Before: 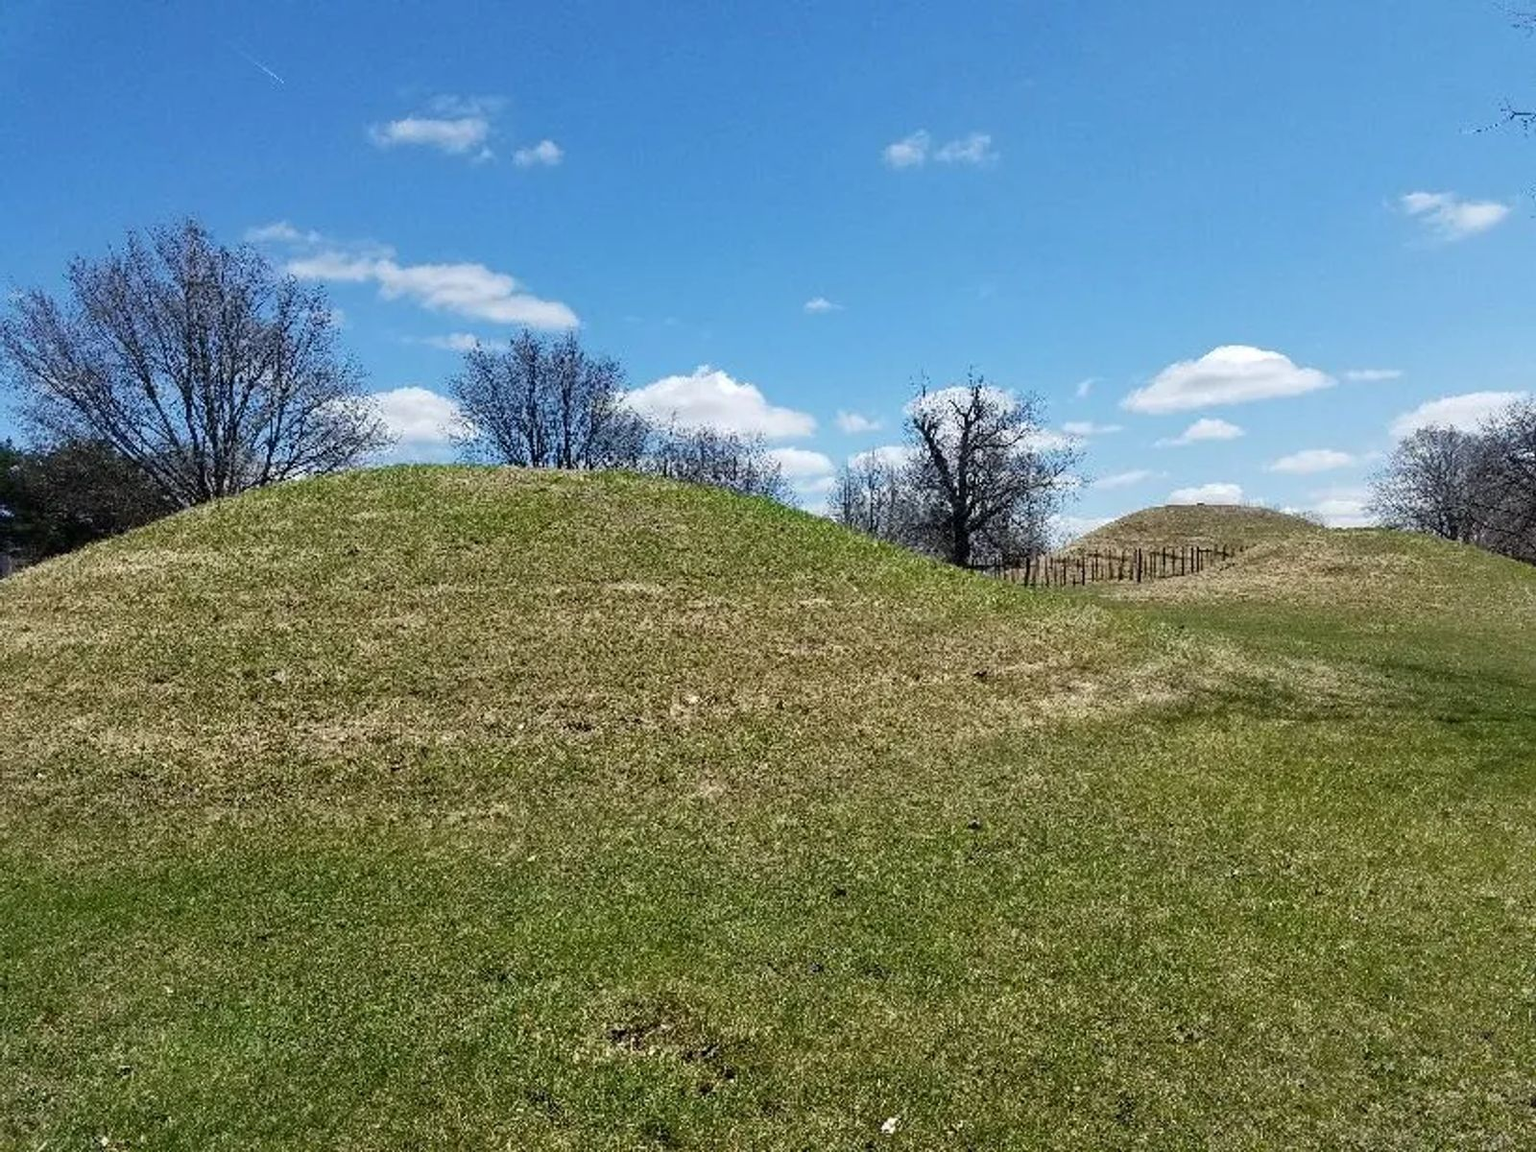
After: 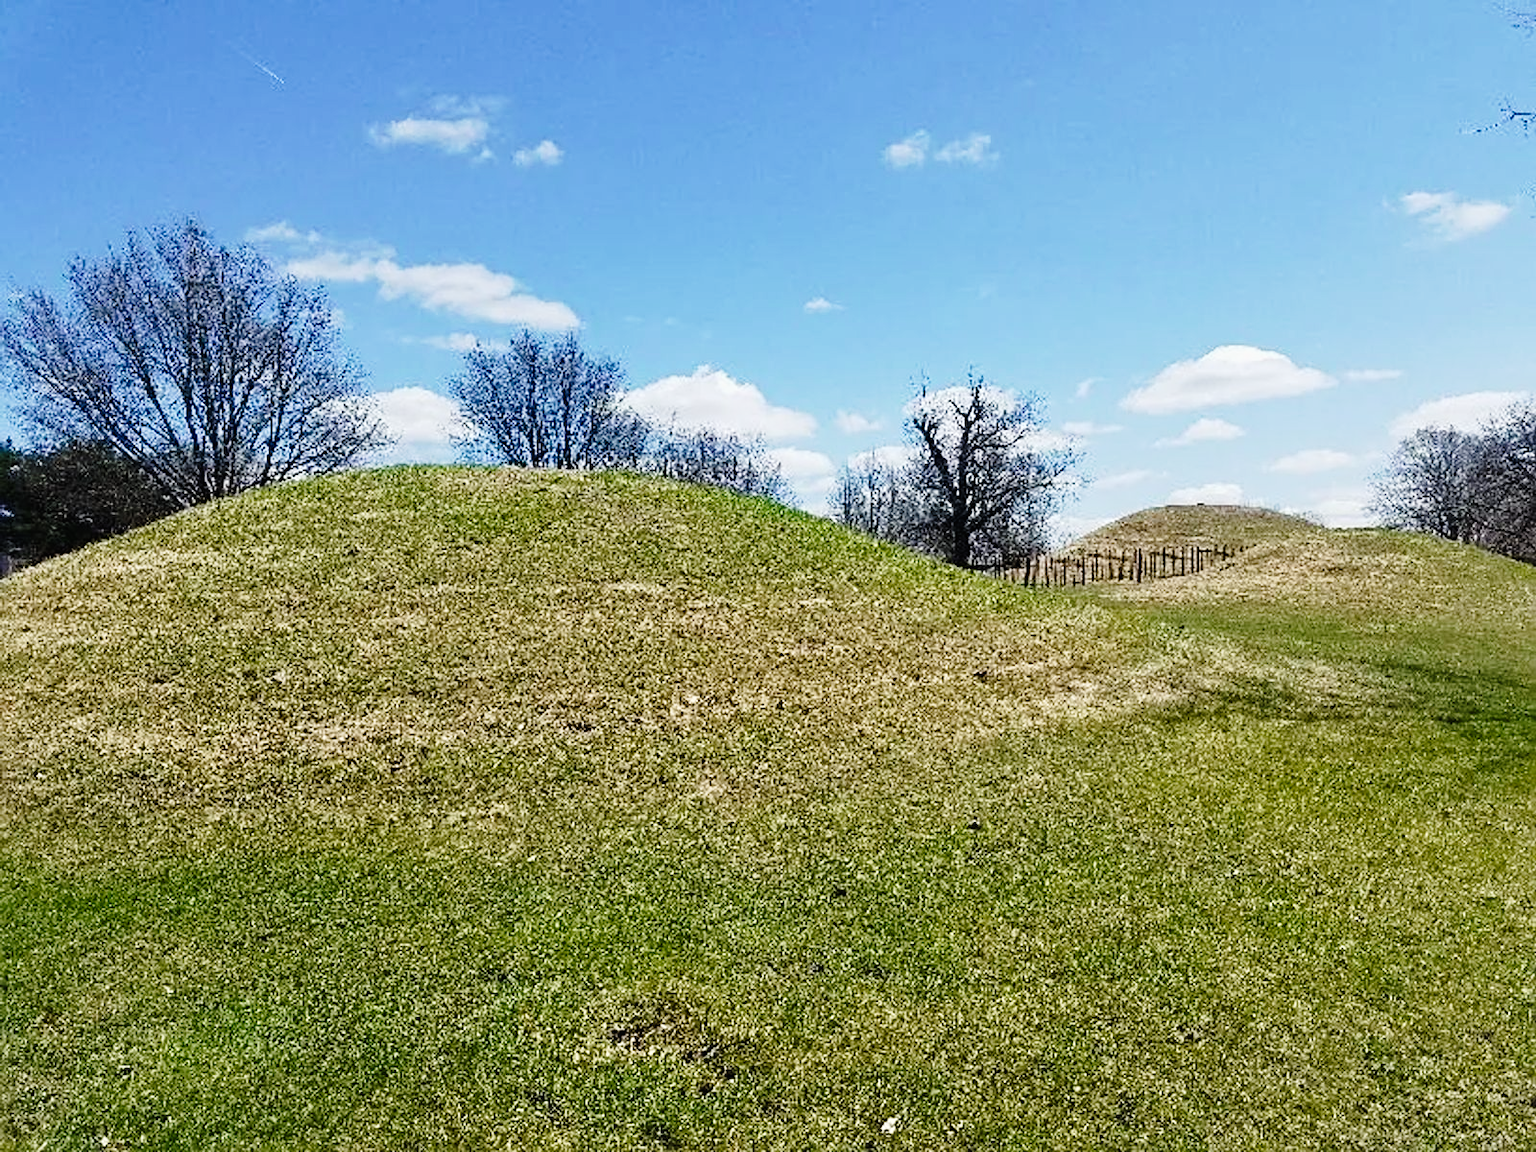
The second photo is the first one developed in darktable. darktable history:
sharpen: radius 2.508, amount 0.335
tone curve: curves: ch0 [(0, 0.012) (0.037, 0.03) (0.123, 0.092) (0.19, 0.157) (0.269, 0.27) (0.48, 0.57) (0.595, 0.695) (0.718, 0.823) (0.855, 0.913) (1, 0.982)]; ch1 [(0, 0) (0.243, 0.245) (0.422, 0.415) (0.493, 0.495) (0.508, 0.506) (0.536, 0.542) (0.569, 0.611) (0.611, 0.662) (0.769, 0.807) (1, 1)]; ch2 [(0, 0) (0.249, 0.216) (0.349, 0.321) (0.424, 0.442) (0.476, 0.483) (0.498, 0.499) (0.517, 0.519) (0.532, 0.56) (0.569, 0.624) (0.614, 0.667) (0.706, 0.757) (0.808, 0.809) (0.991, 0.968)], preserve colors none
exposure: black level correction 0, exposure 0 EV, compensate exposure bias true, compensate highlight preservation false
